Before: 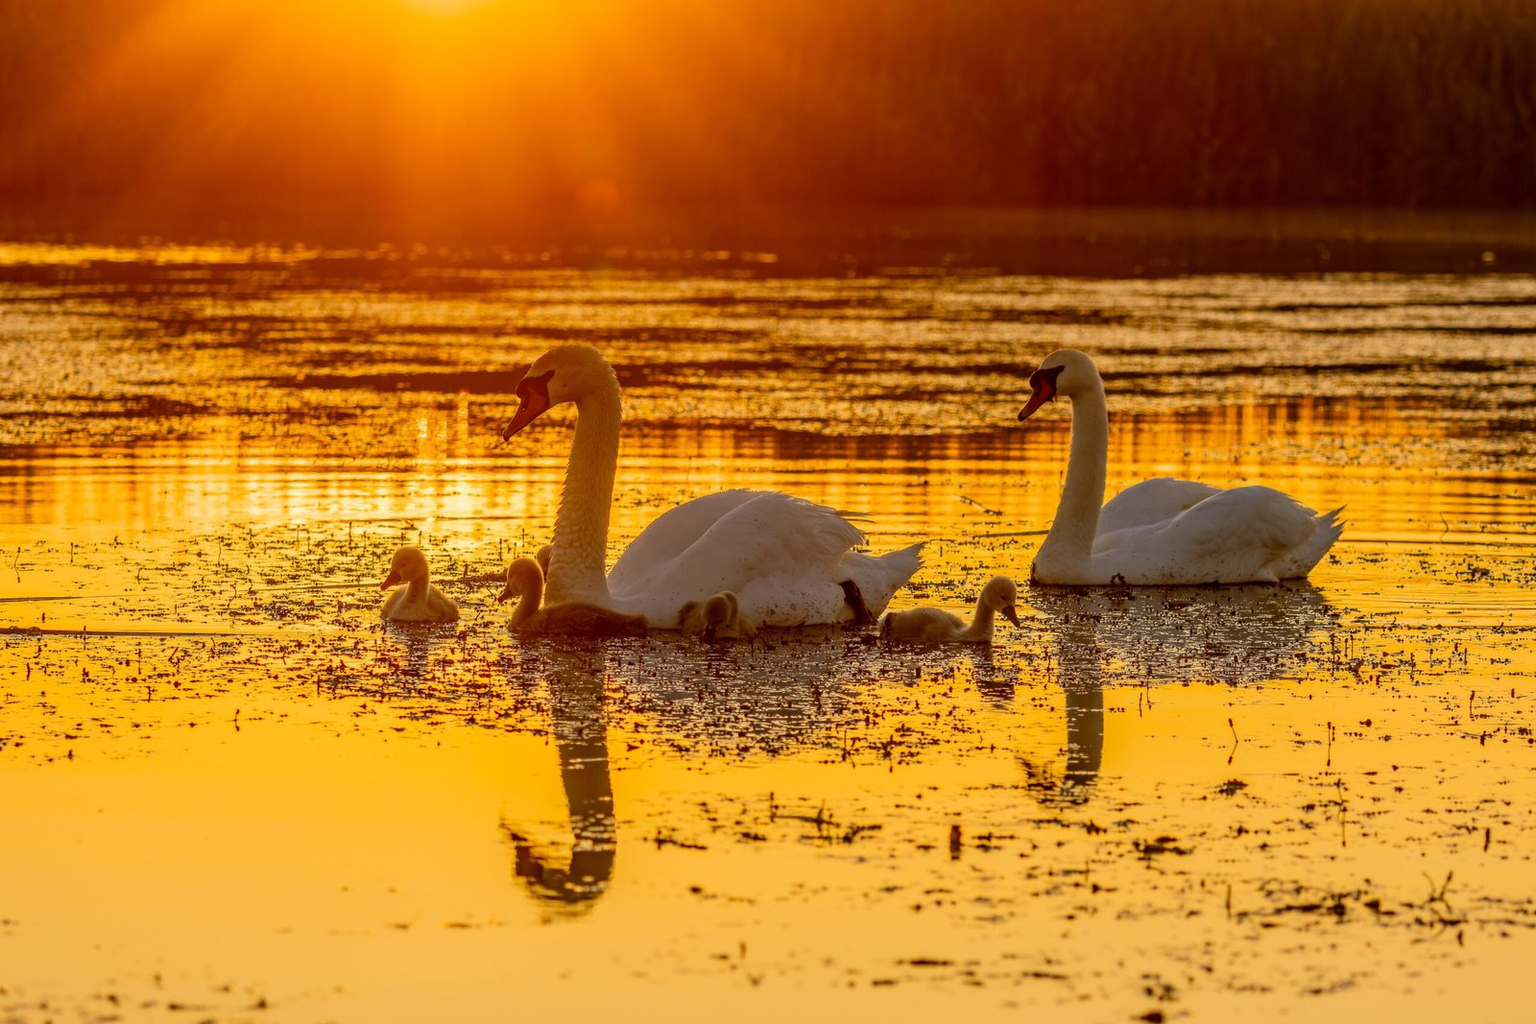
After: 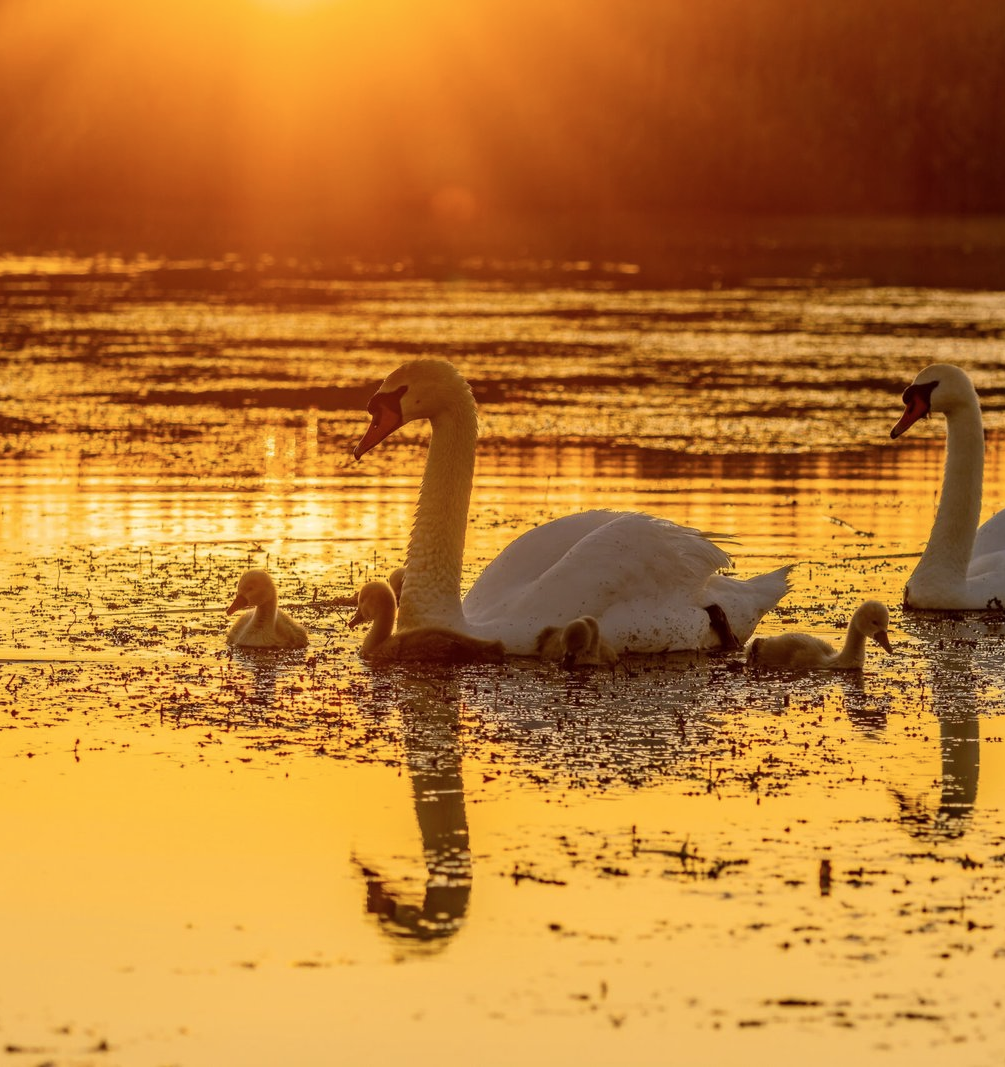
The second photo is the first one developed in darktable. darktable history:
contrast brightness saturation: contrast 0.08, saturation 0.02
crop: left 10.644%, right 26.528%
color contrast: green-magenta contrast 0.84, blue-yellow contrast 0.86
